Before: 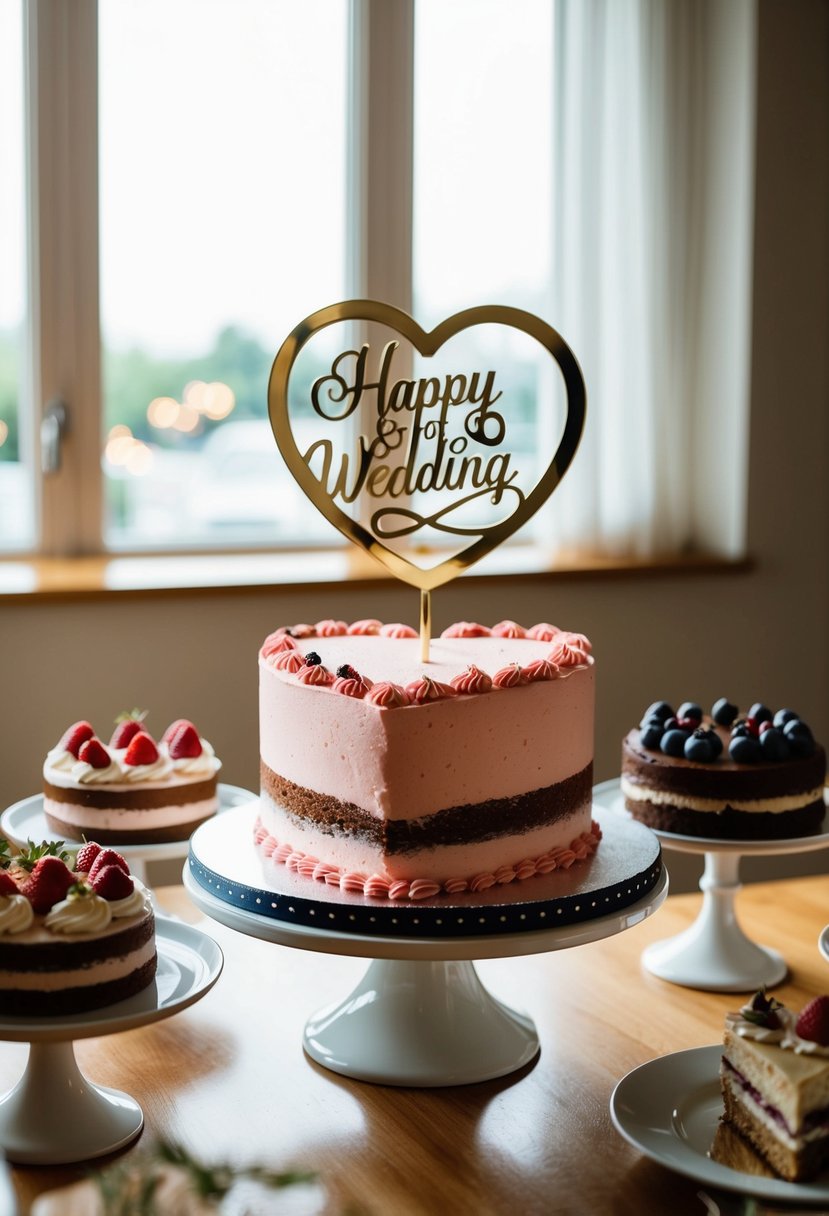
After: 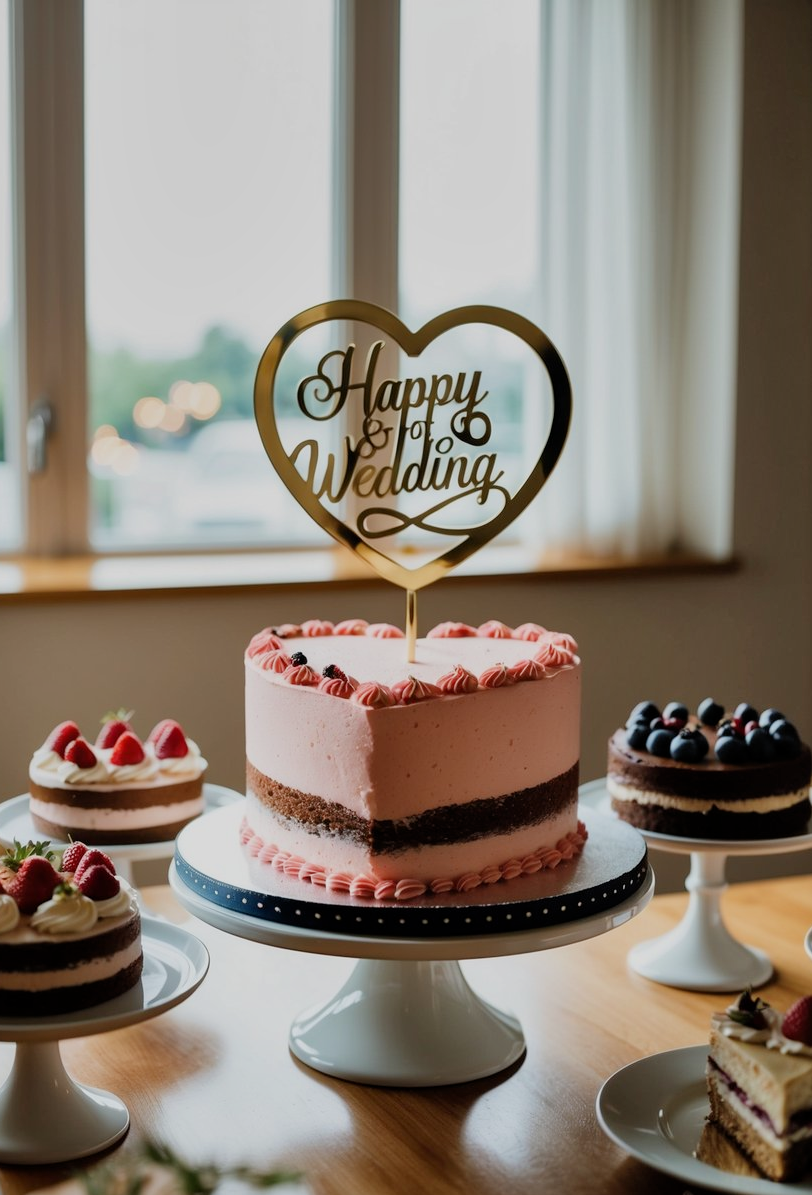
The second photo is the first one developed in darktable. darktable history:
shadows and highlights: low approximation 0.01, soften with gaussian
crop: left 1.722%, right 0.281%, bottom 1.662%
filmic rgb: black relative exposure -16 EV, white relative exposure 4.06 EV, target black luminance 0%, hardness 7.62, latitude 72.87%, contrast 0.898, highlights saturation mix 10.03%, shadows ↔ highlights balance -0.379%
